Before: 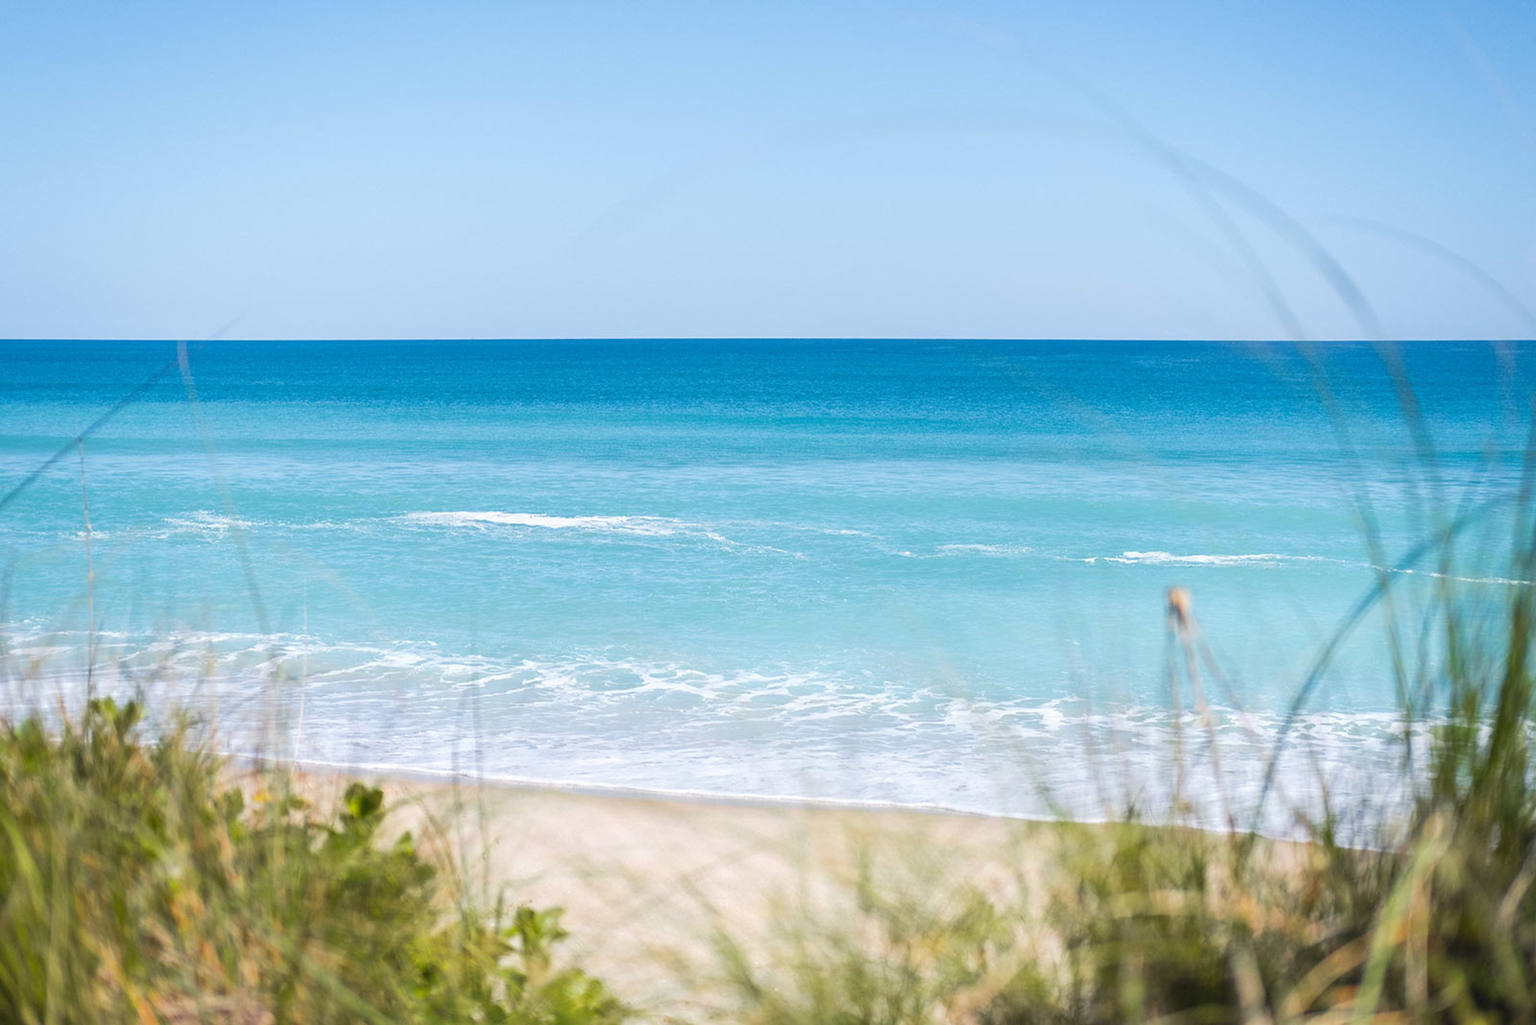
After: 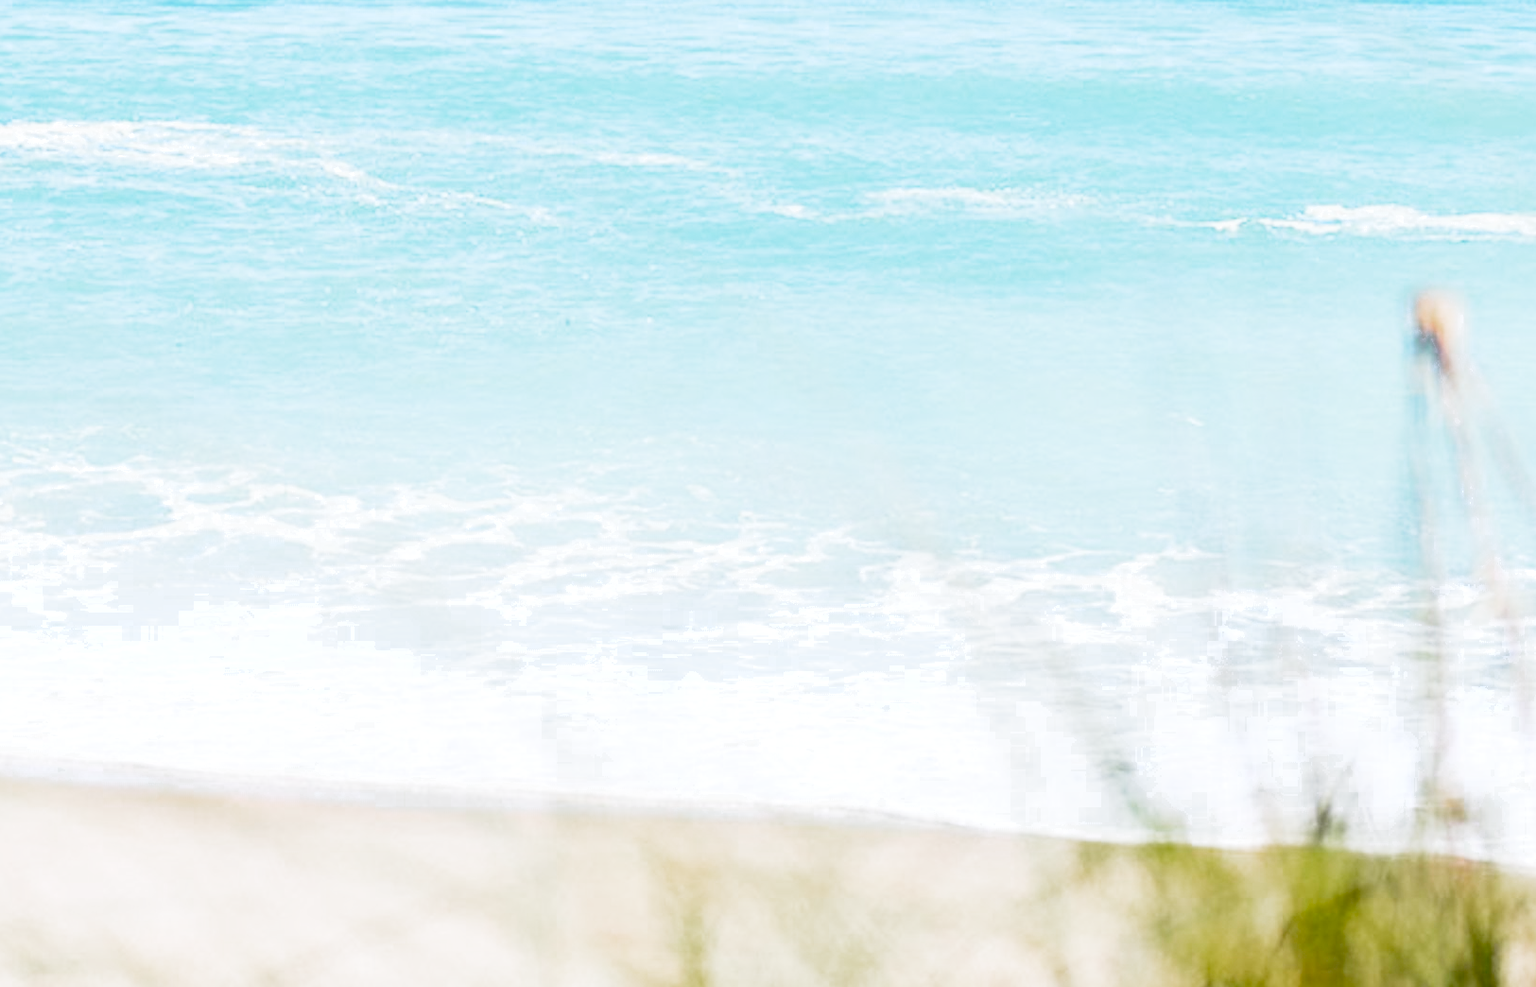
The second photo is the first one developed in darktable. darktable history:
color zones: curves: ch0 [(0.203, 0.433) (0.607, 0.517) (0.697, 0.696) (0.705, 0.897)]
exposure: exposure 0.086 EV, compensate highlight preservation false
tone curve: curves: ch0 [(0, 0.022) (0.177, 0.086) (0.392, 0.438) (0.704, 0.844) (0.858, 0.938) (1, 0.981)]; ch1 [(0, 0) (0.402, 0.36) (0.476, 0.456) (0.498, 0.497) (0.518, 0.521) (0.58, 0.598) (0.619, 0.65) (0.692, 0.737) (1, 1)]; ch2 [(0, 0) (0.415, 0.438) (0.483, 0.499) (0.503, 0.503) (0.526, 0.532) (0.563, 0.604) (0.626, 0.697) (0.699, 0.753) (0.997, 0.858)], preserve colors none
crop: left 37.182%, top 45.35%, right 20.491%, bottom 13.846%
